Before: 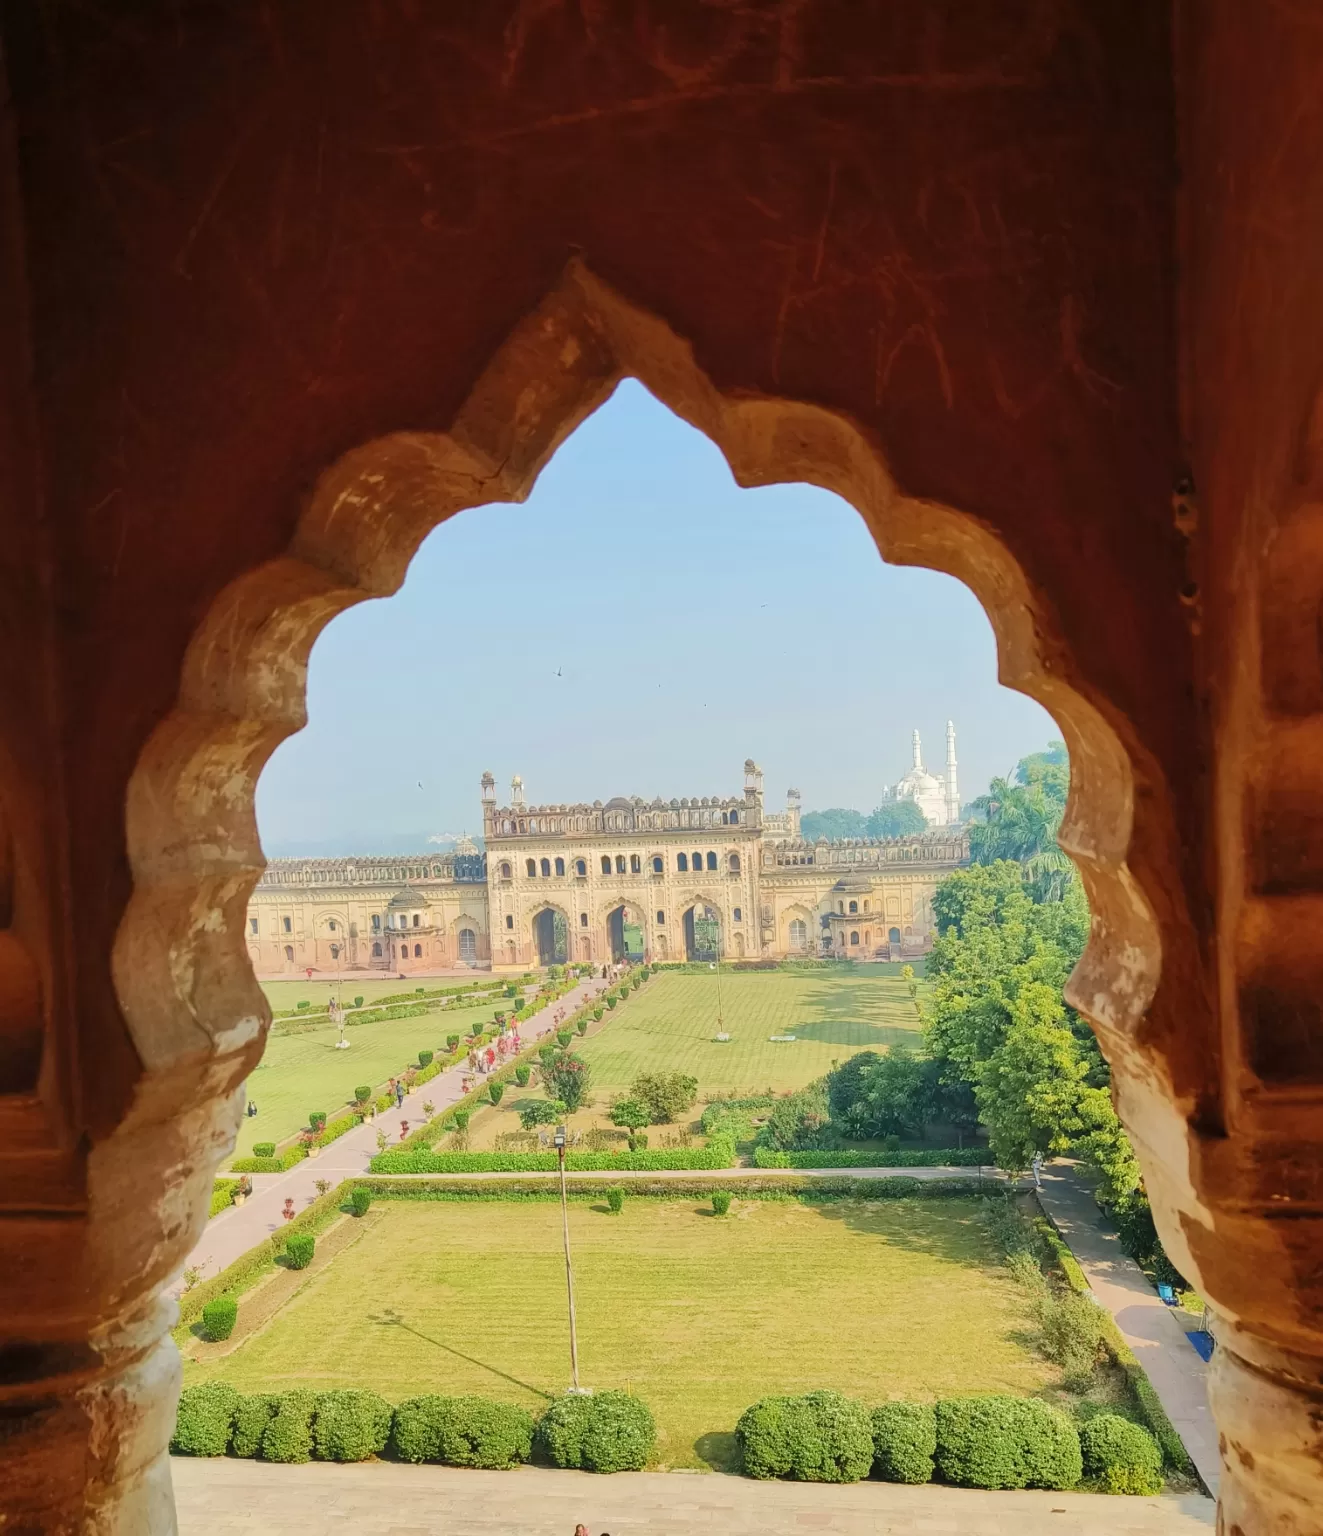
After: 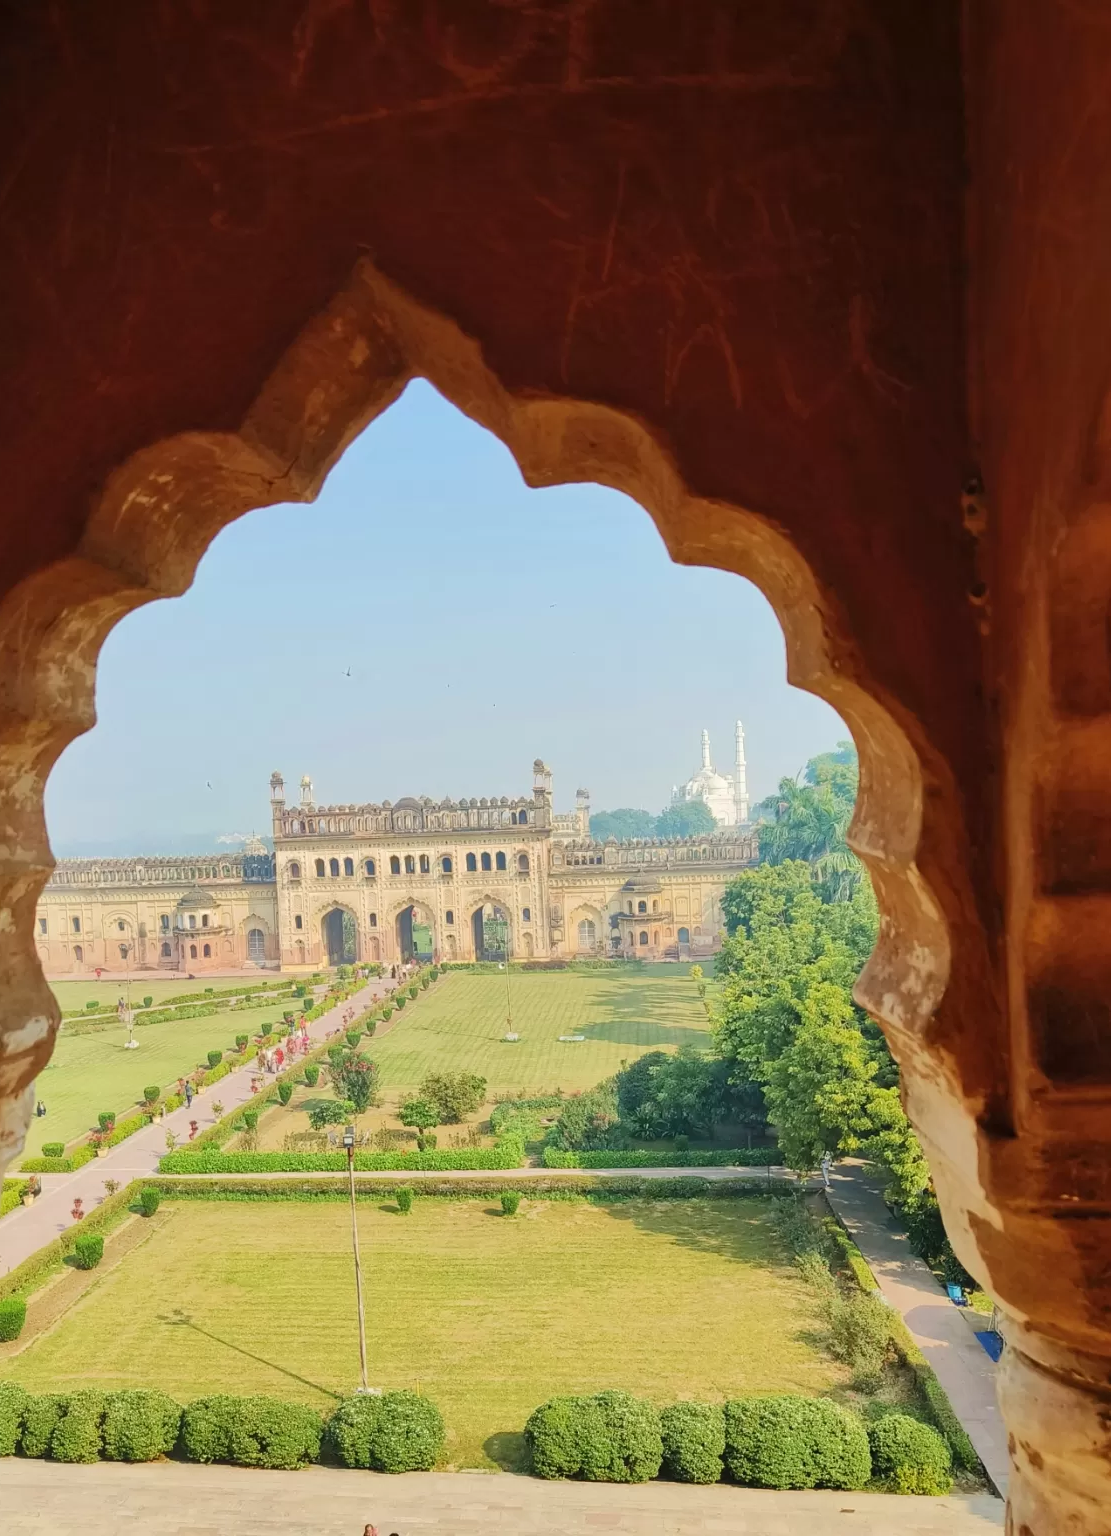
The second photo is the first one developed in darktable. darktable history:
crop: left 16%
